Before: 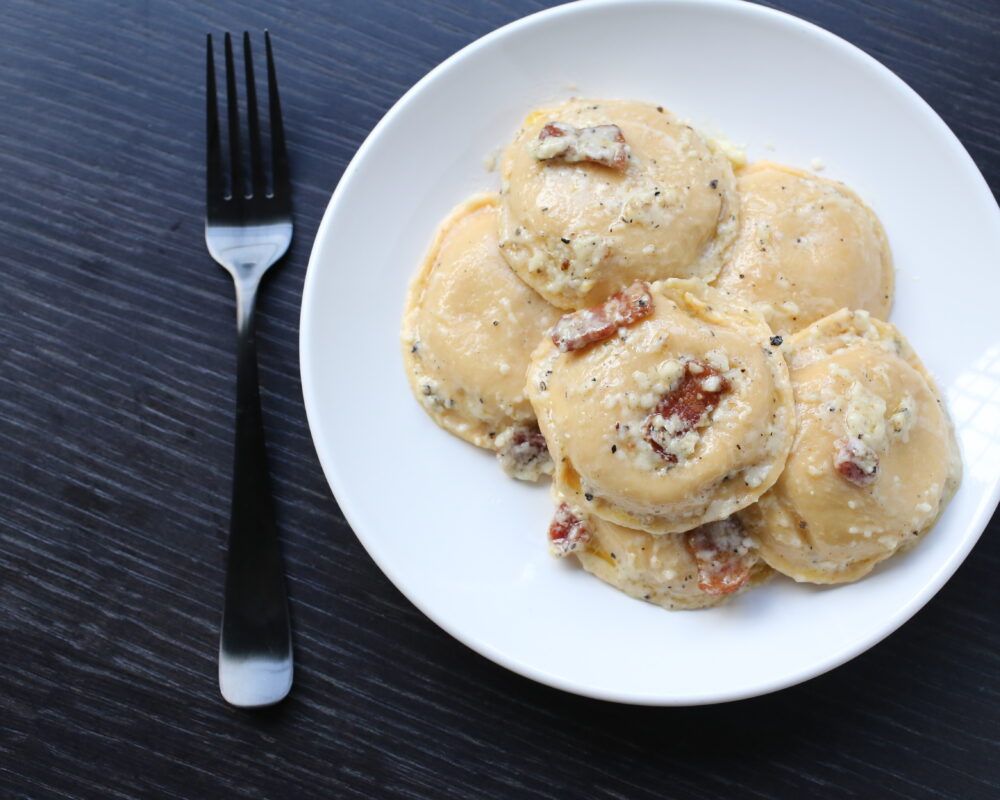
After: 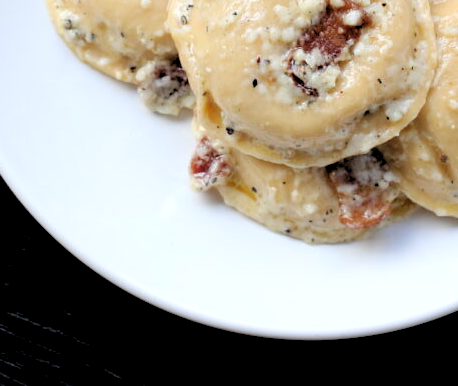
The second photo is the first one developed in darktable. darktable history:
crop: left 35.976%, top 45.819%, right 18.162%, bottom 5.807%
rgb levels: levels [[0.029, 0.461, 0.922], [0, 0.5, 1], [0, 0.5, 1]]
